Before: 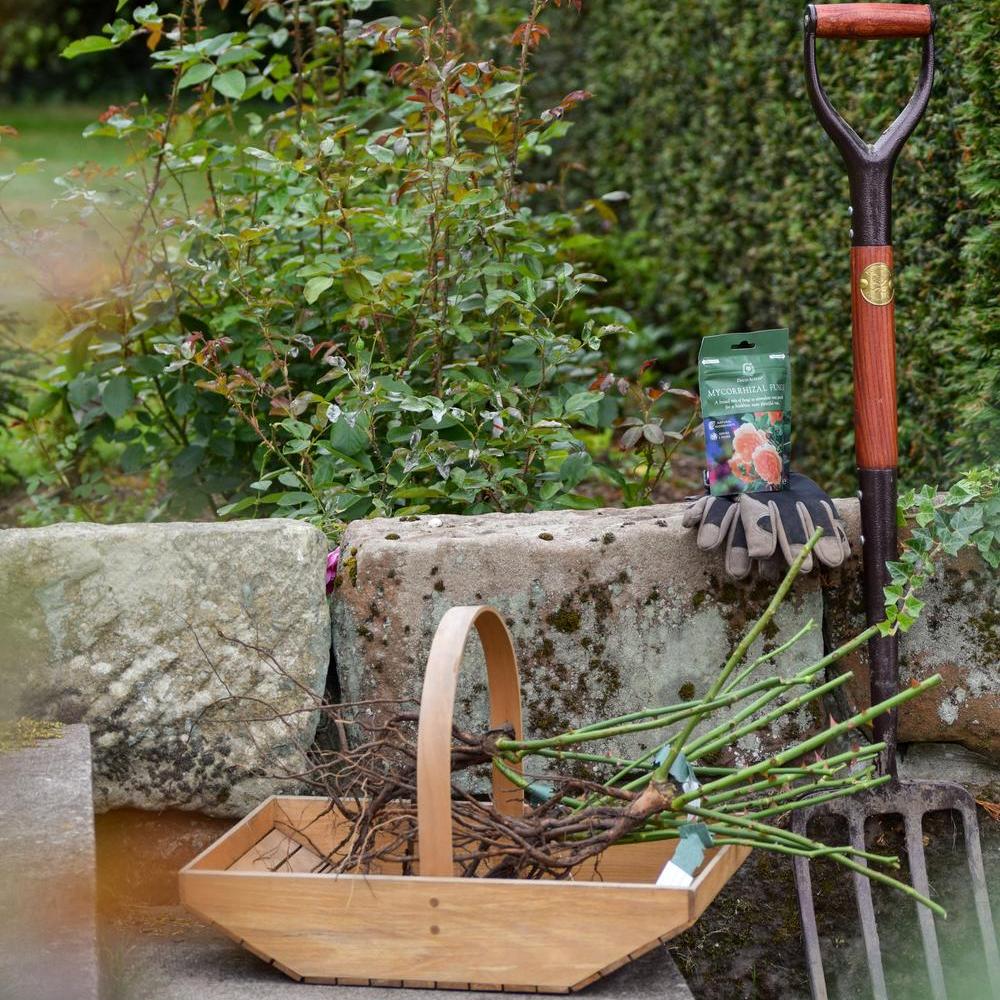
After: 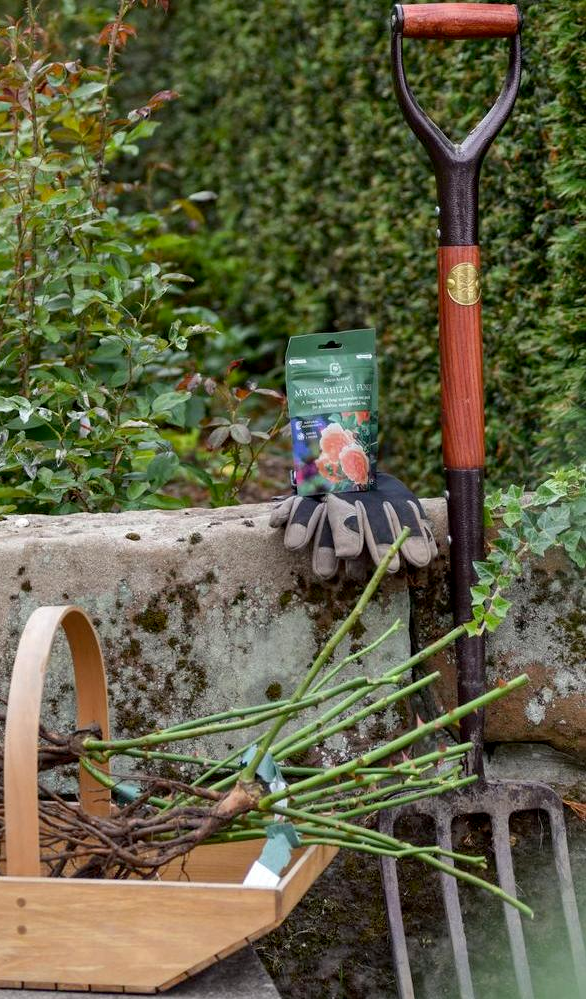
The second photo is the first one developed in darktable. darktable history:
exposure: black level correction 0.004, exposure 0.017 EV, compensate exposure bias true, compensate highlight preservation false
crop: left 41.397%
